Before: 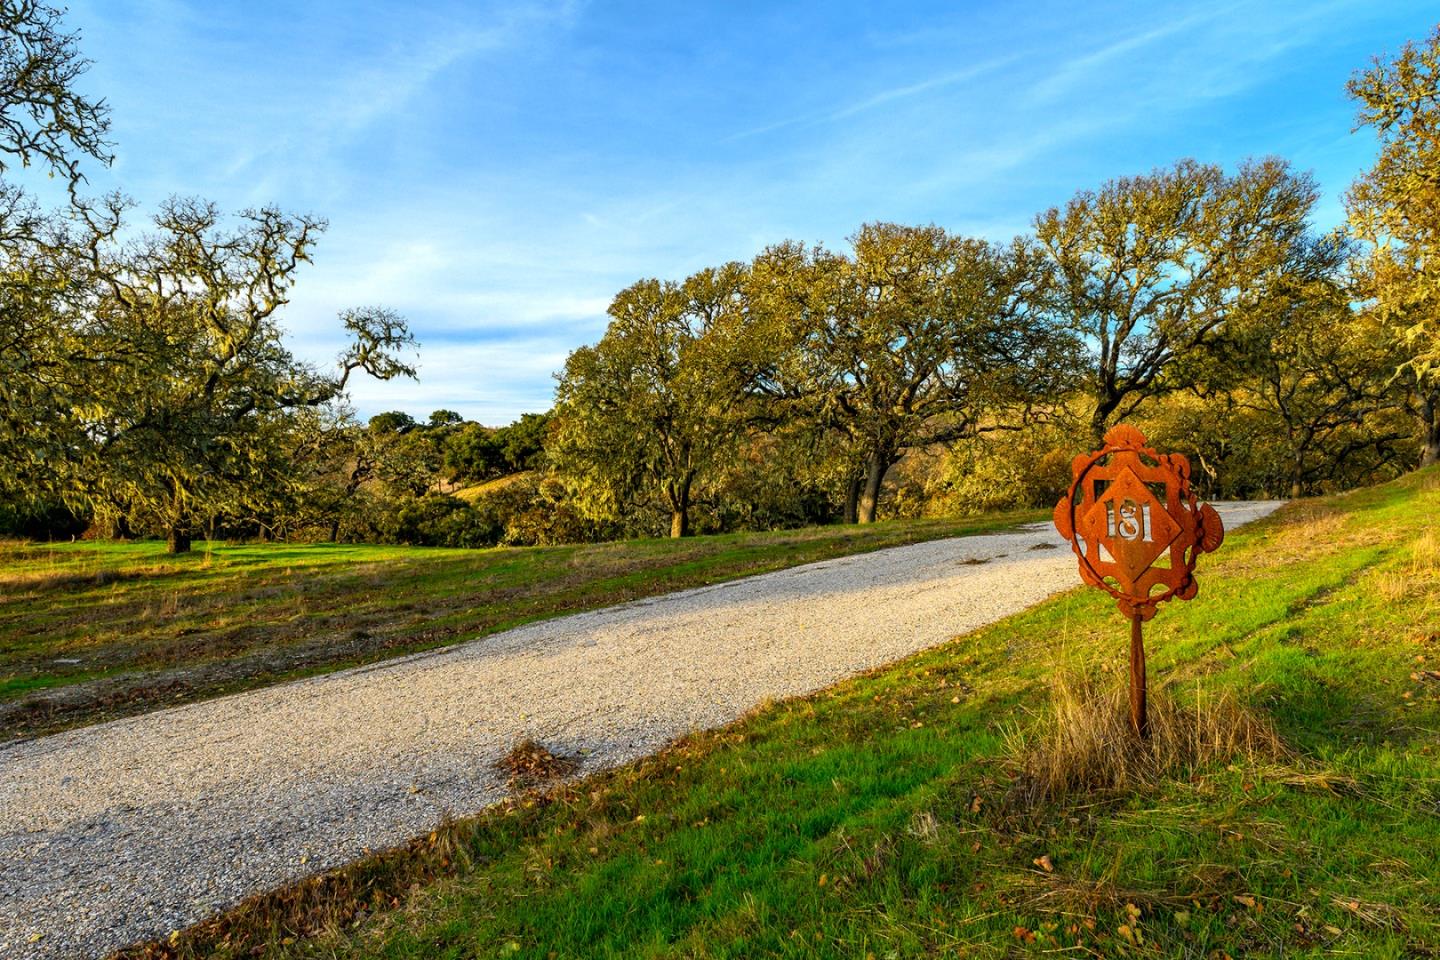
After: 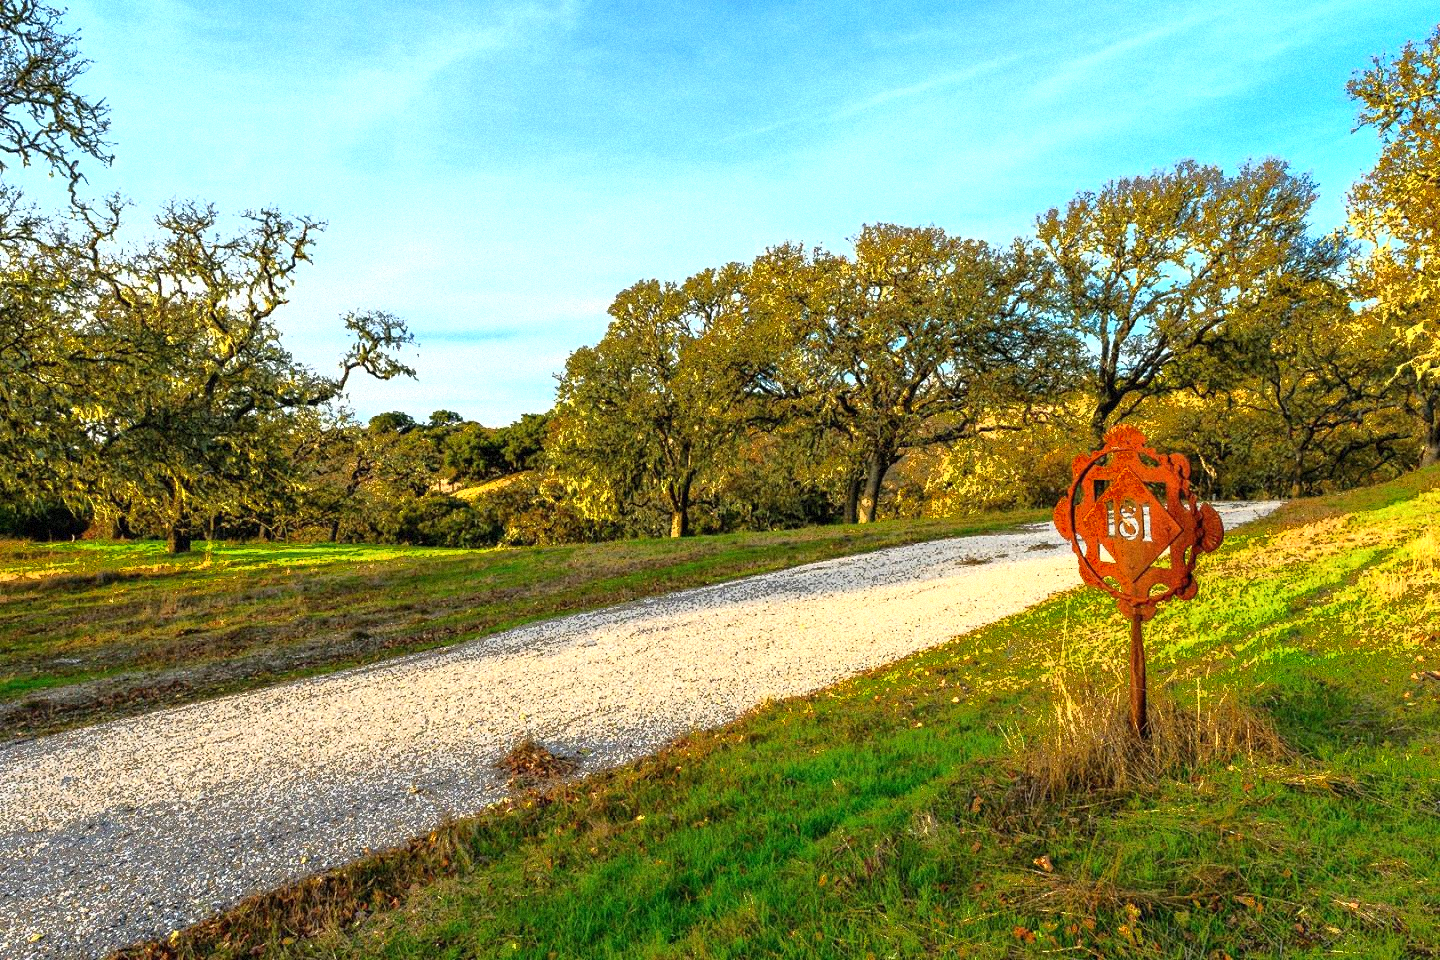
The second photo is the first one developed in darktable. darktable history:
exposure: black level correction 0, exposure 0.7 EV, compensate exposure bias true, compensate highlight preservation false
fill light: exposure -0.73 EV, center 0.69, width 2.2
grain: mid-tones bias 0%
